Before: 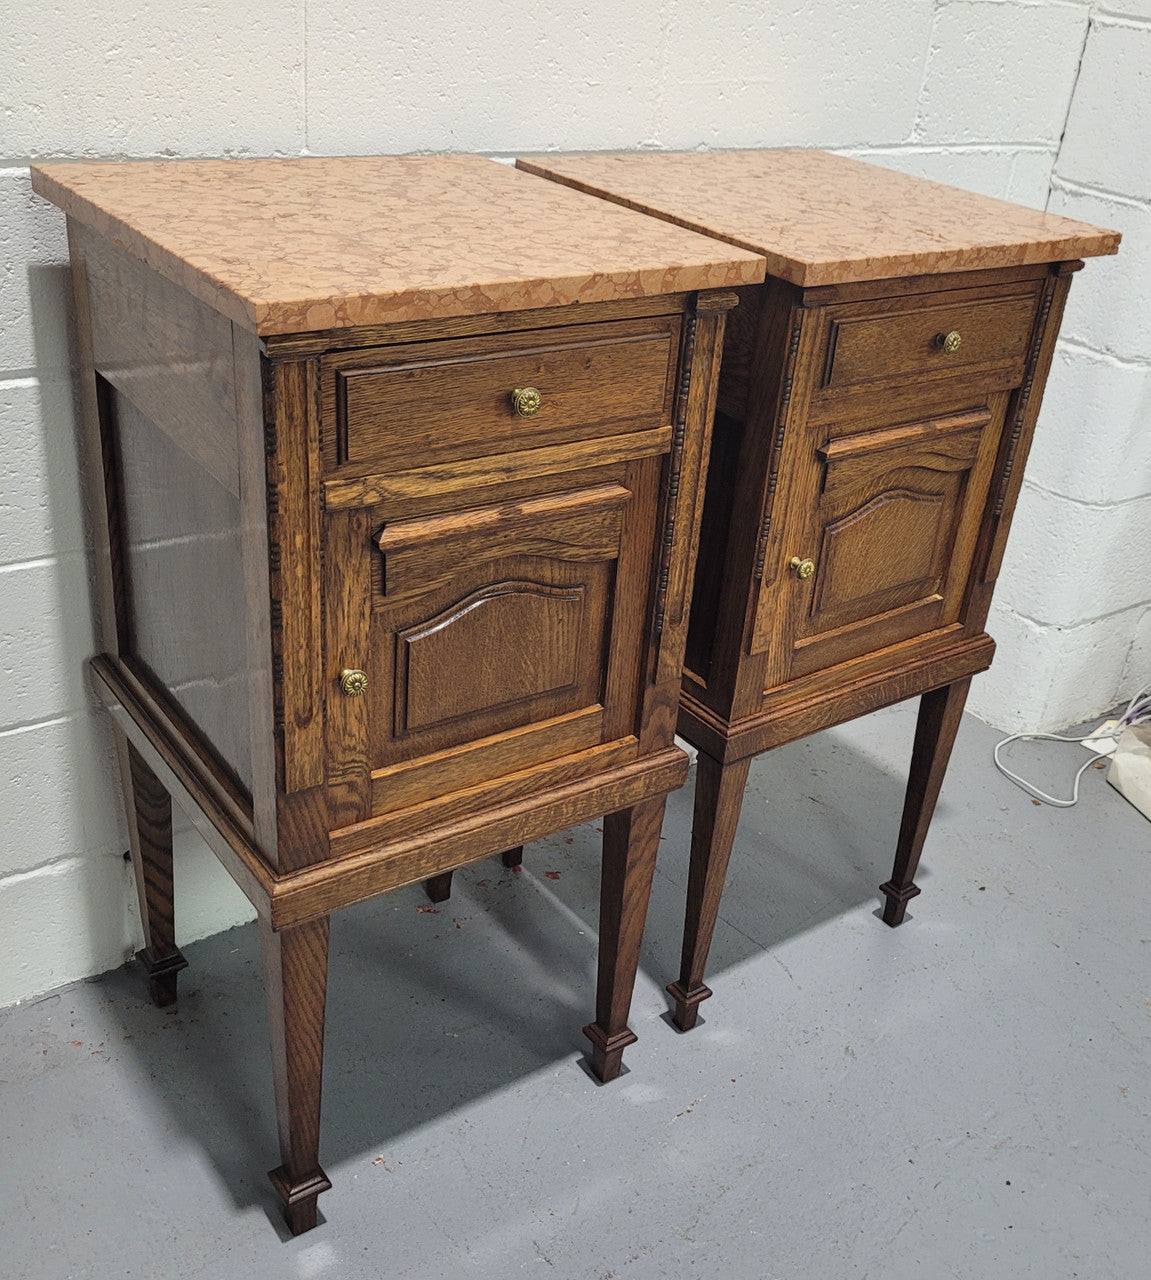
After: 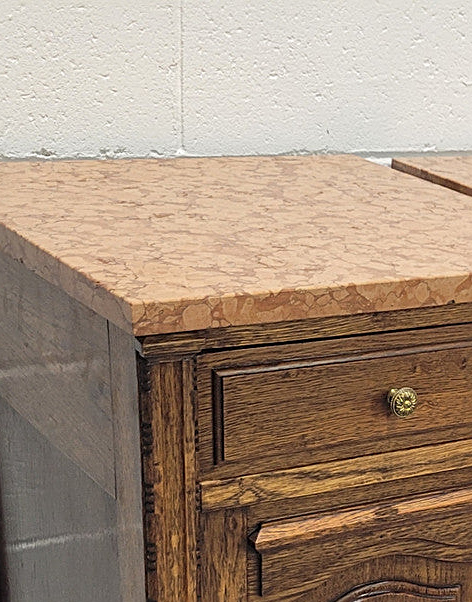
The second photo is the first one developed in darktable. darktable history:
crop and rotate: left 10.821%, top 0.055%, right 48.087%, bottom 52.866%
sharpen: on, module defaults
